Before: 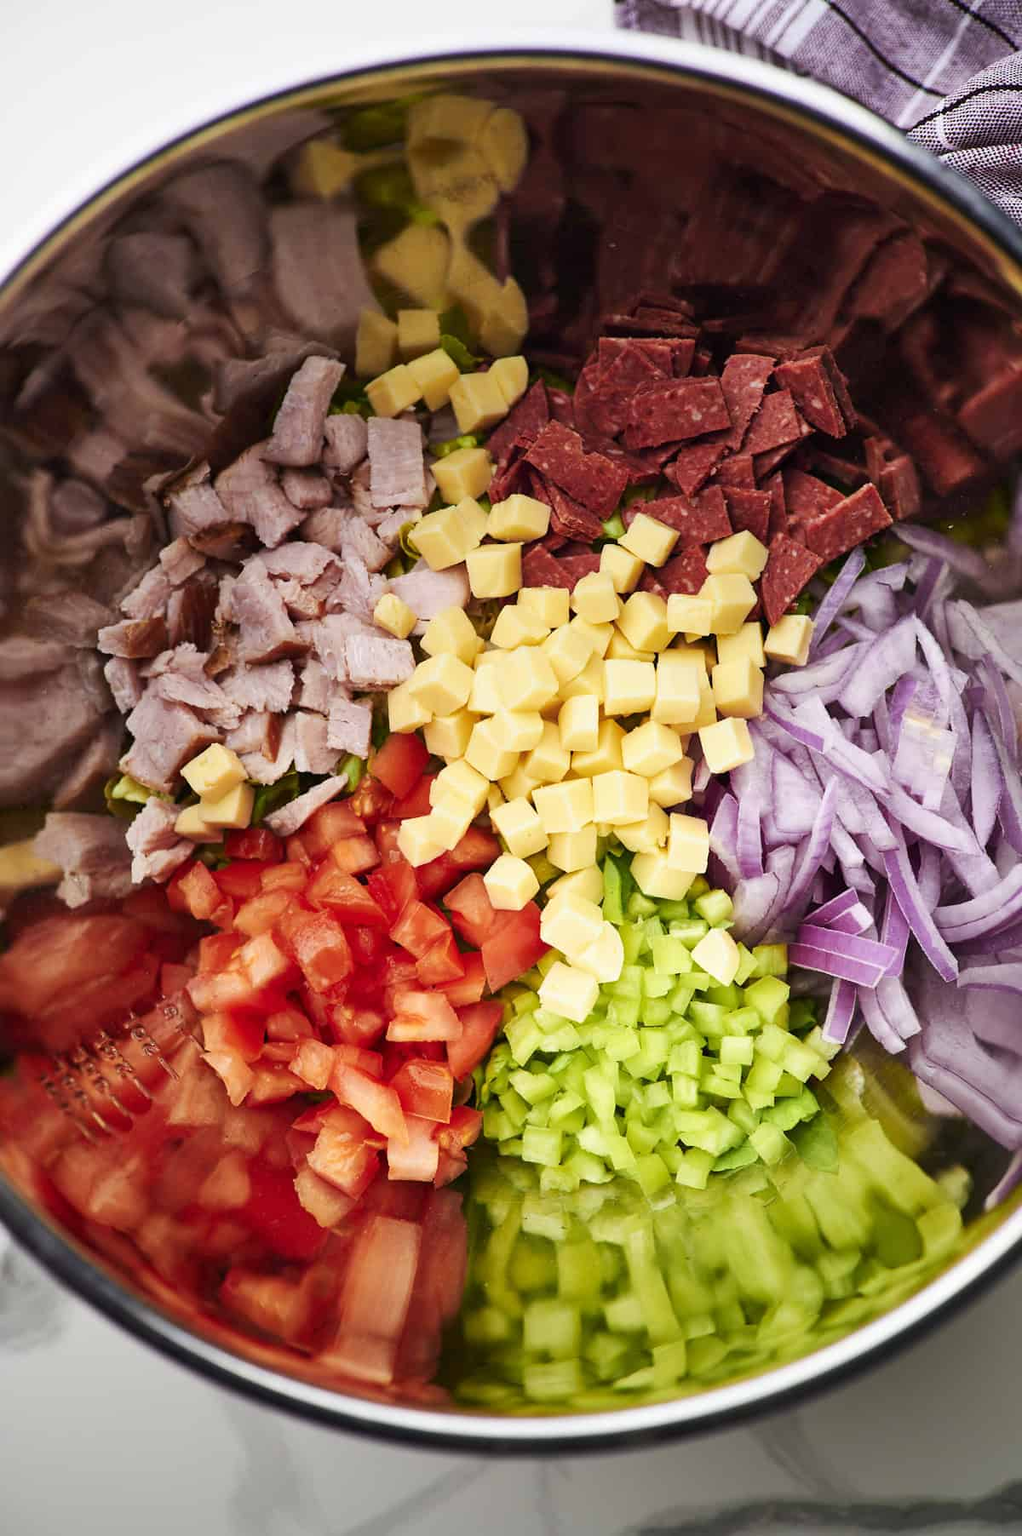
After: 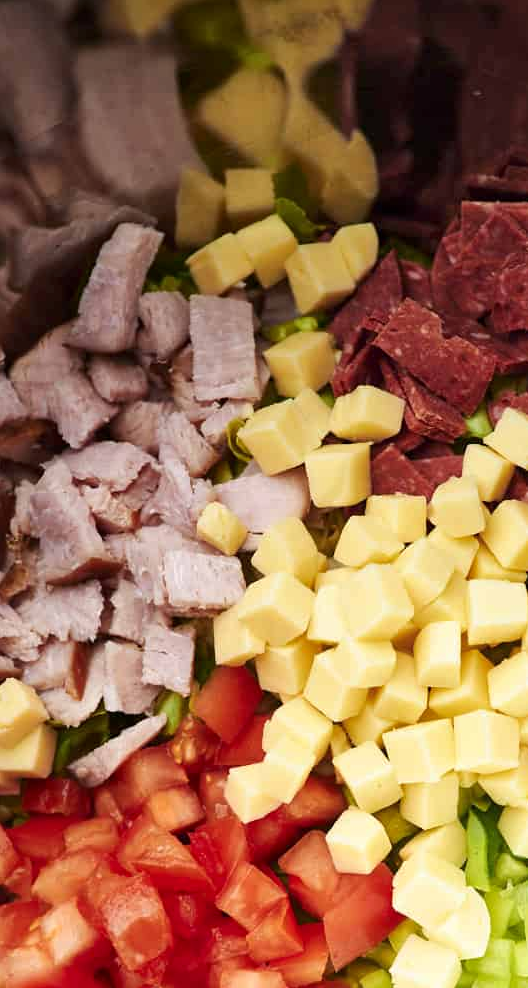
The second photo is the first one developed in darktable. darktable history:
crop: left 20.248%, top 10.86%, right 35.675%, bottom 34.321%
local contrast: mode bilateral grid, contrast 20, coarseness 50, detail 120%, midtone range 0.2
